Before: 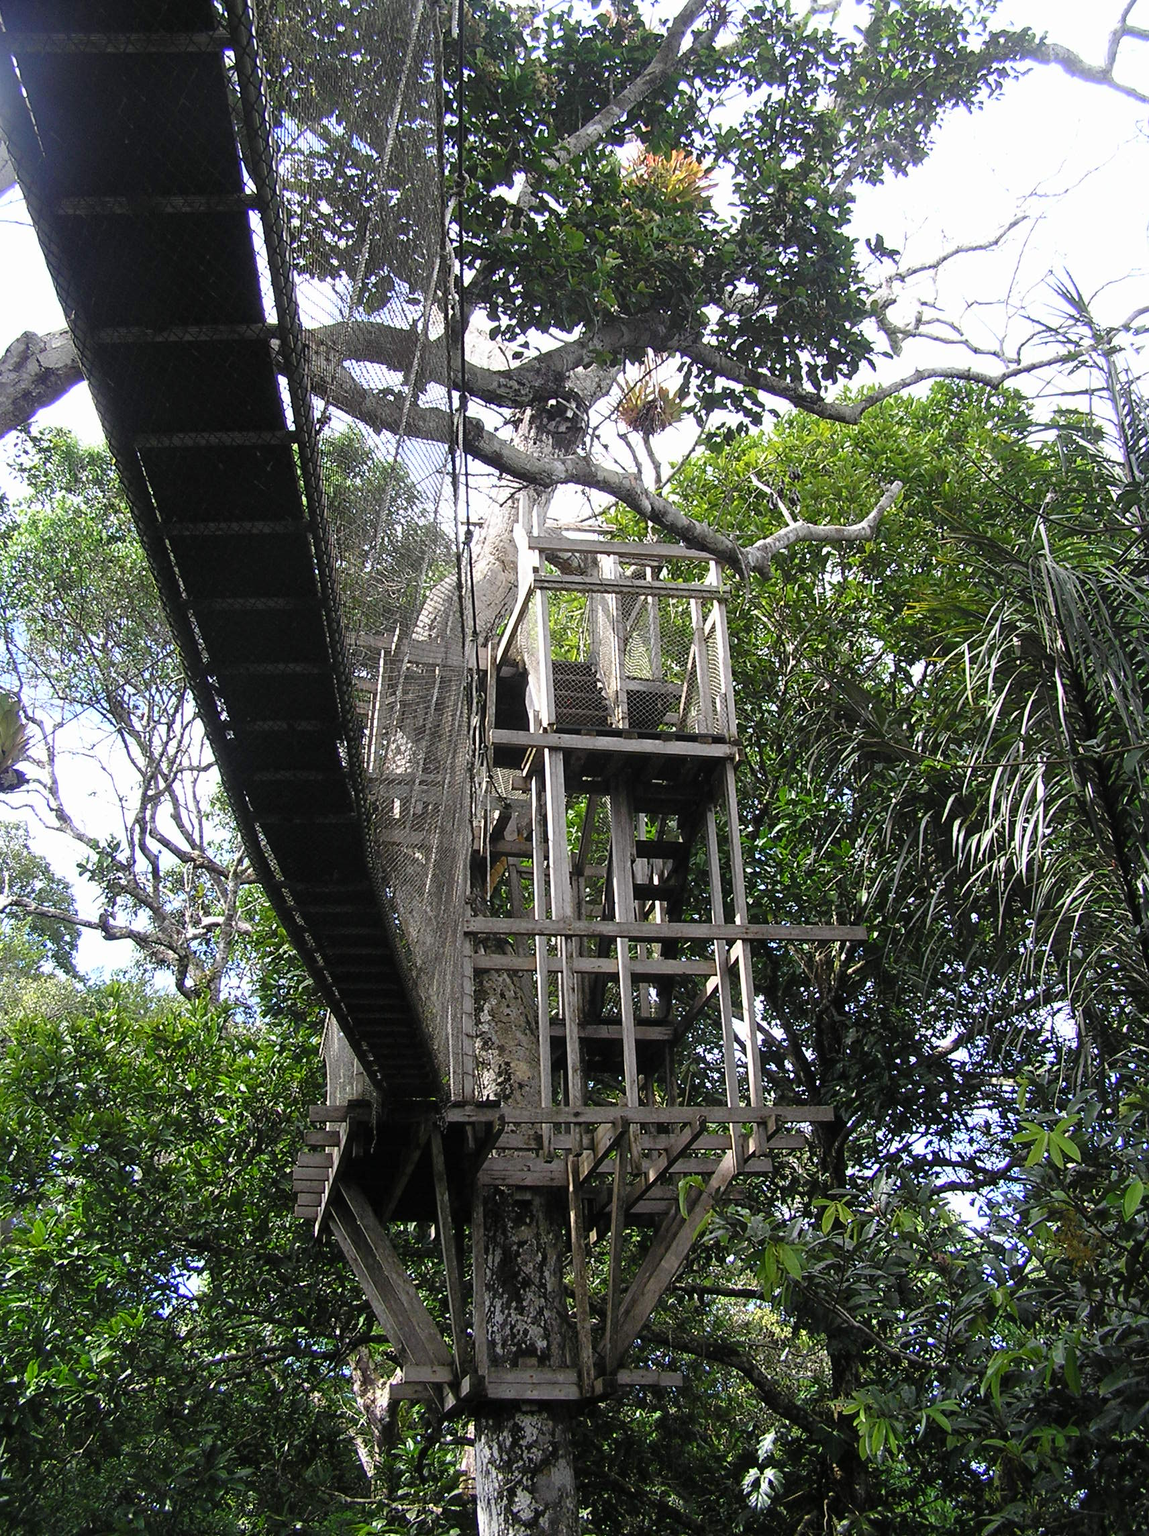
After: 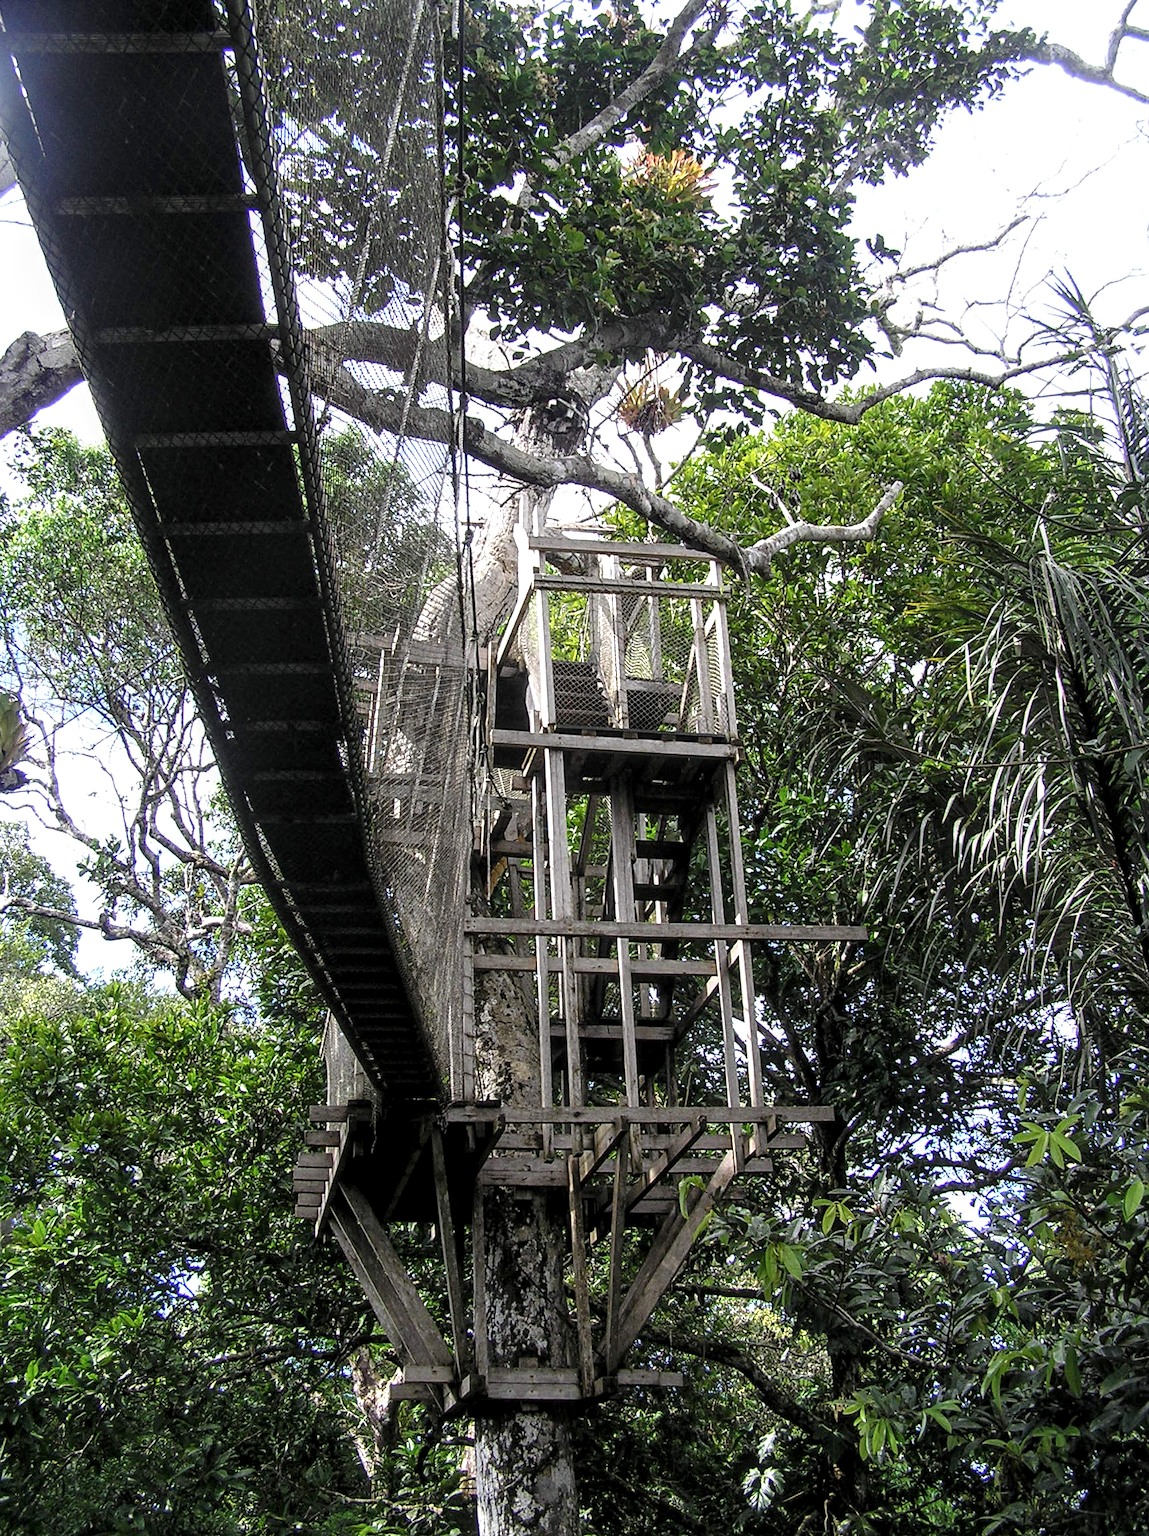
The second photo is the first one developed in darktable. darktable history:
local contrast: highlights 59%, detail 145%
rotate and perspective: automatic cropping original format, crop left 0, crop top 0
